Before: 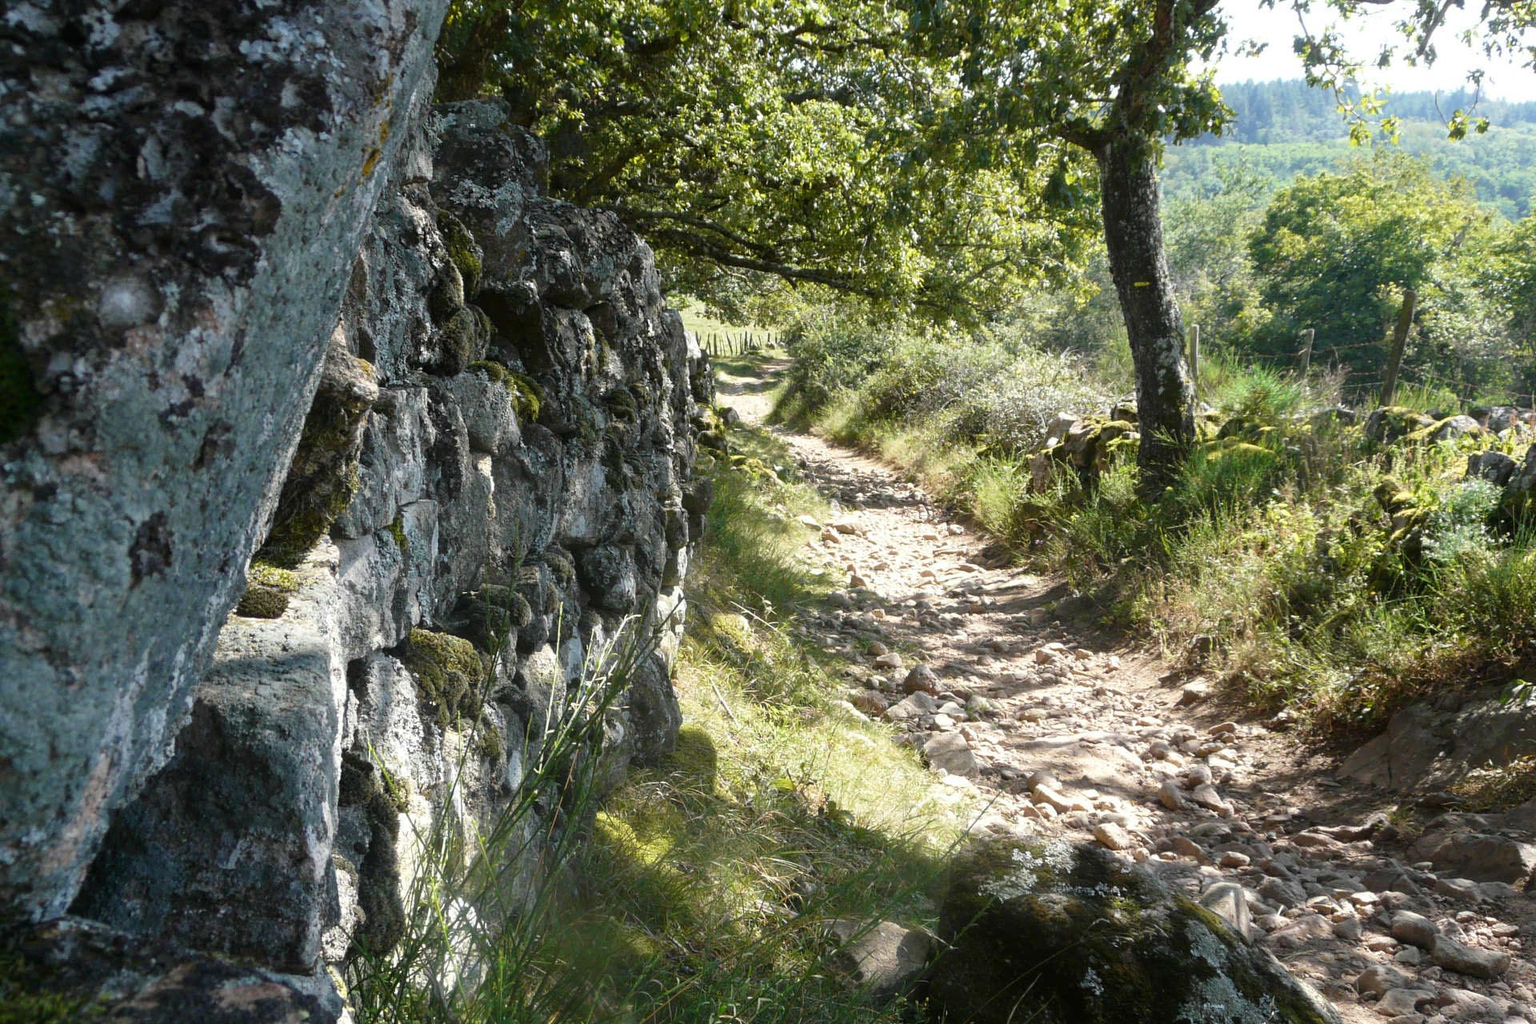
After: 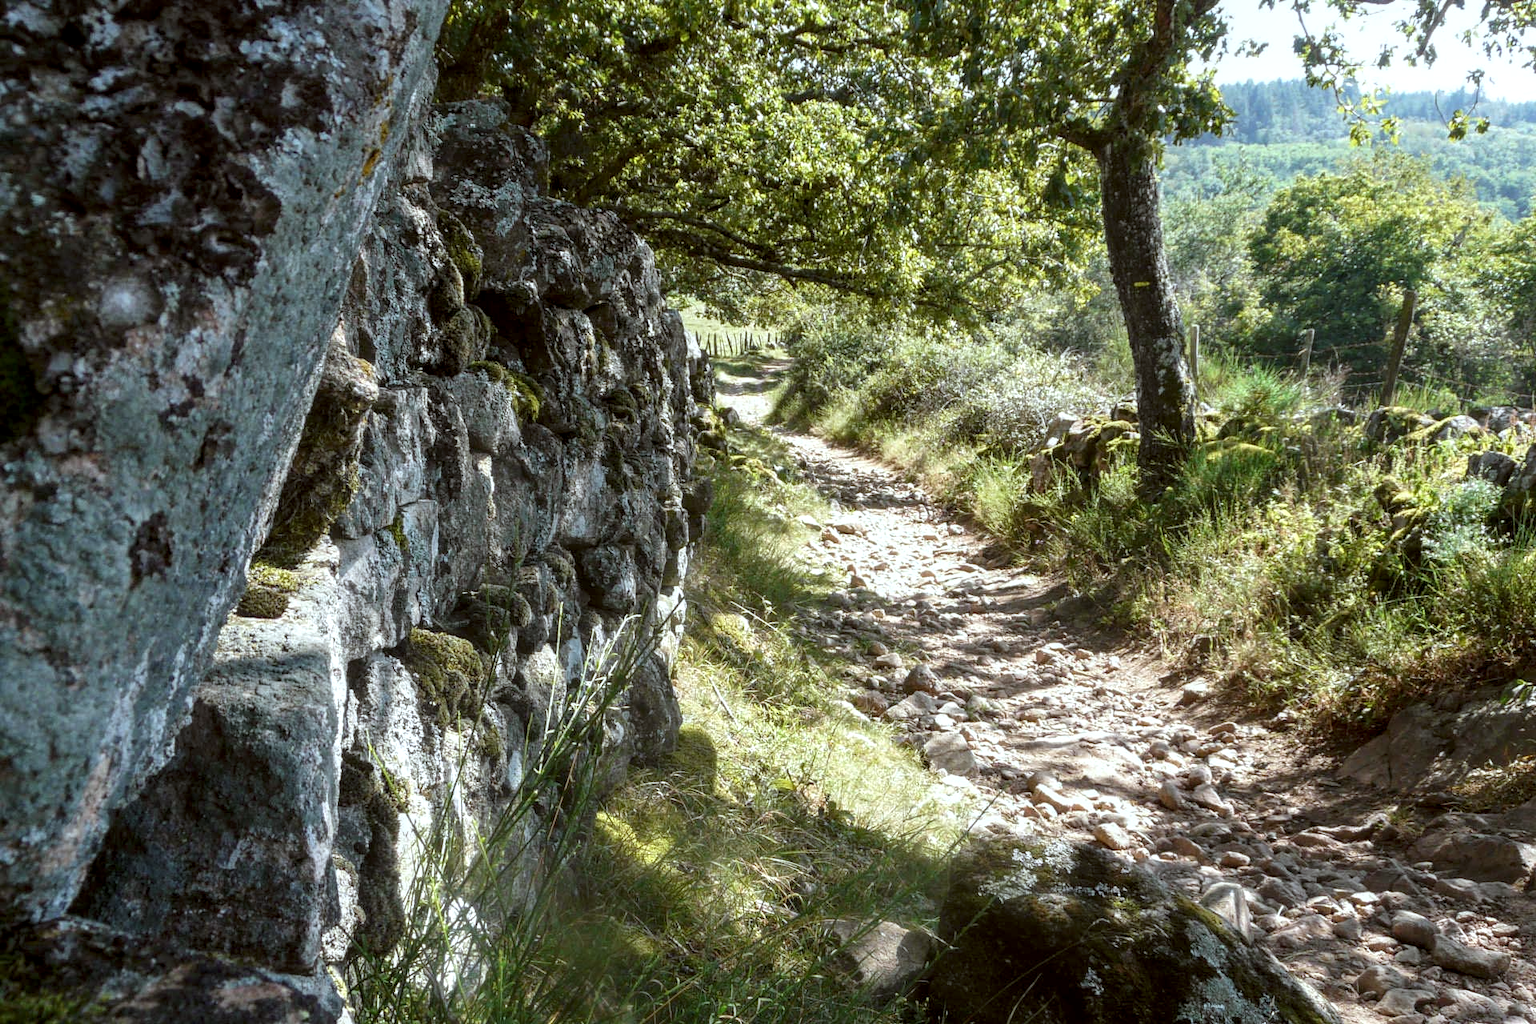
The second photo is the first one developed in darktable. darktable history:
local contrast: highlights 35%, detail 135%
color correction: highlights a* -3.28, highlights b* -6.24, shadows a* 3.1, shadows b* 5.19
